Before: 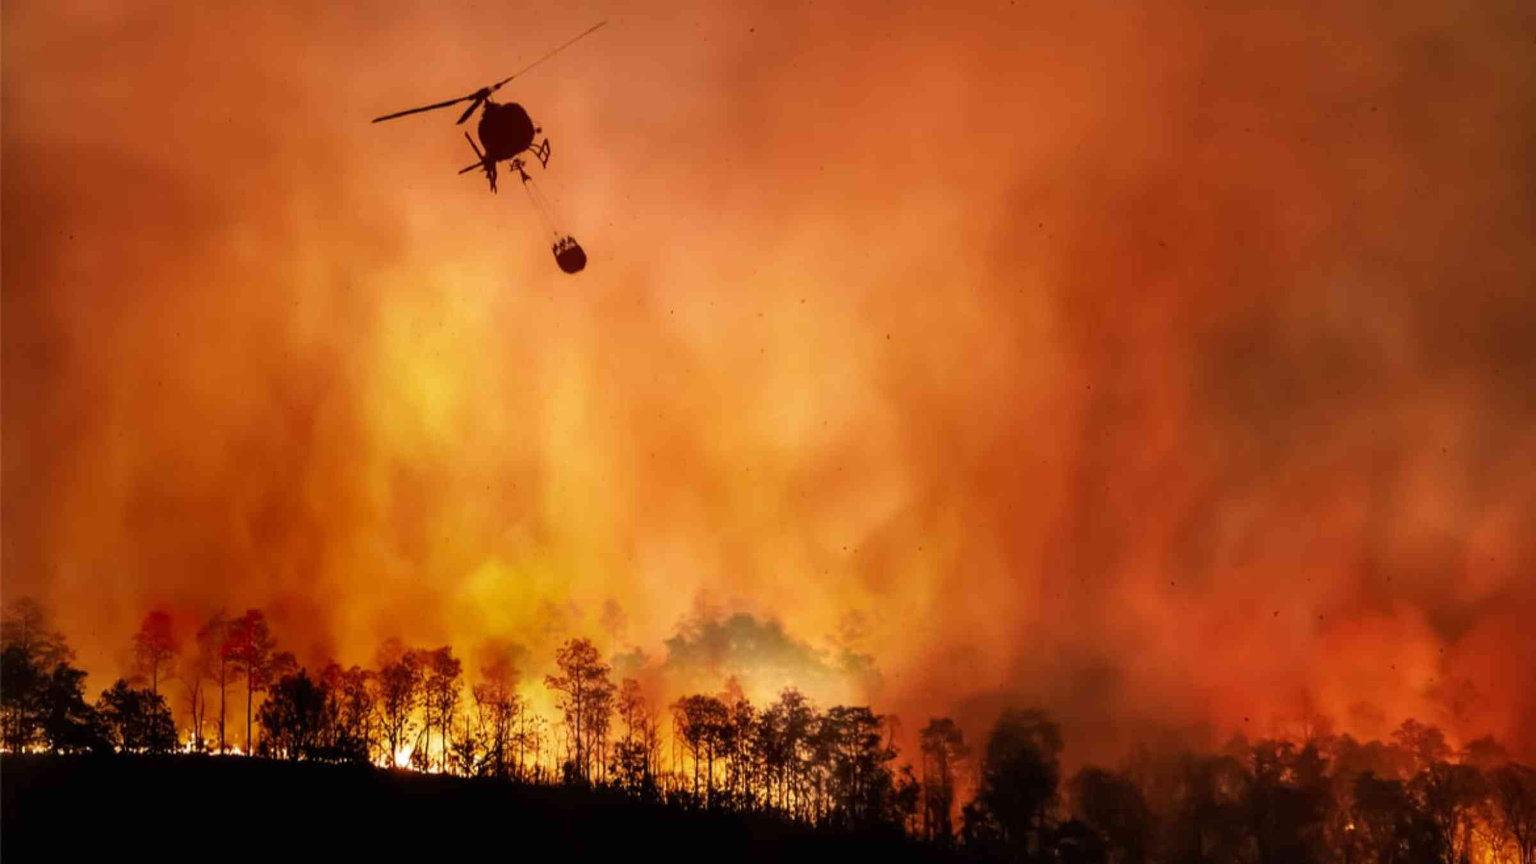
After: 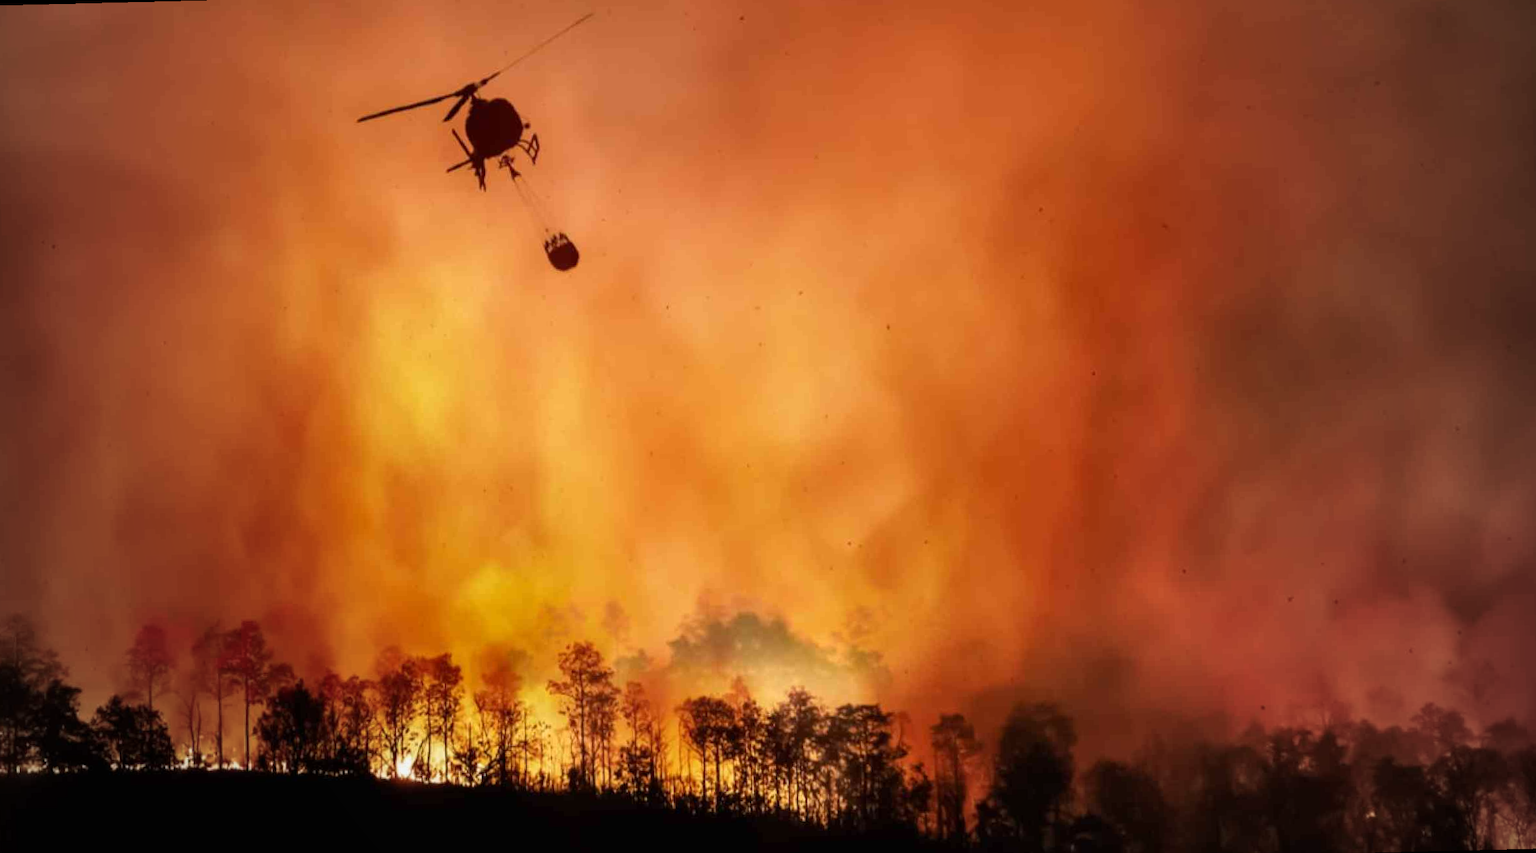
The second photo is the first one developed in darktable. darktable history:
white balance: emerald 1
vignetting: fall-off start 72.14%, fall-off radius 108.07%, brightness -0.713, saturation -0.488, center (-0.054, -0.359), width/height ratio 0.729
rotate and perspective: rotation -1.42°, crop left 0.016, crop right 0.984, crop top 0.035, crop bottom 0.965
